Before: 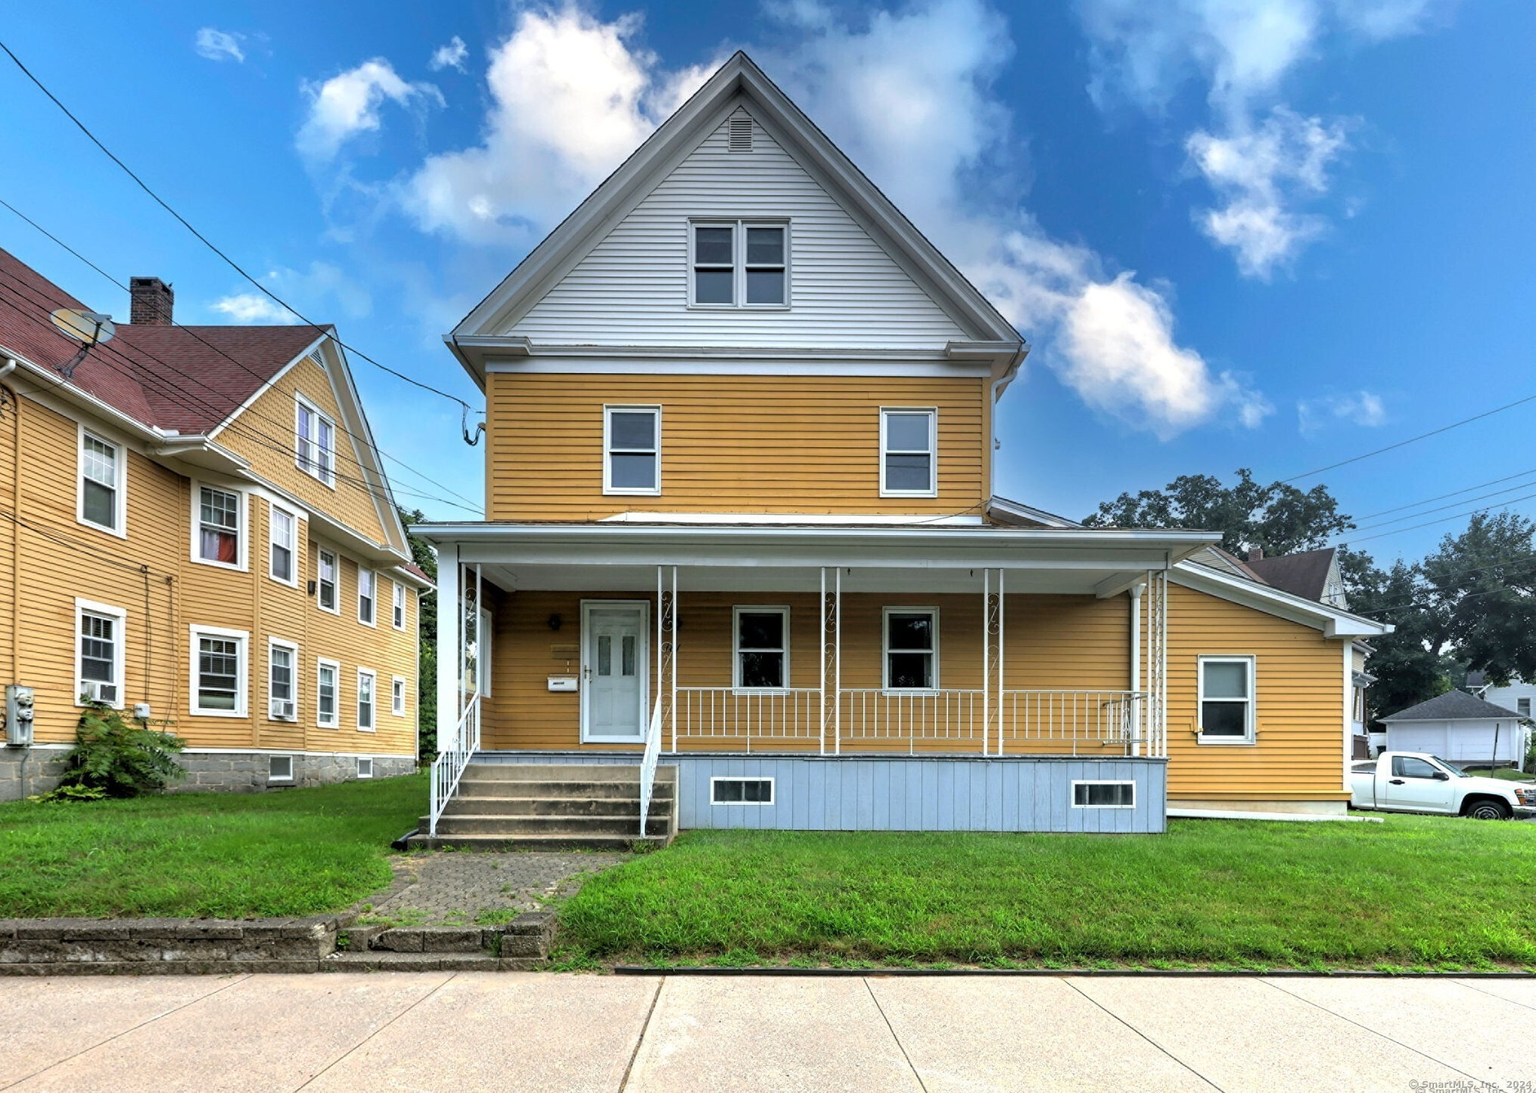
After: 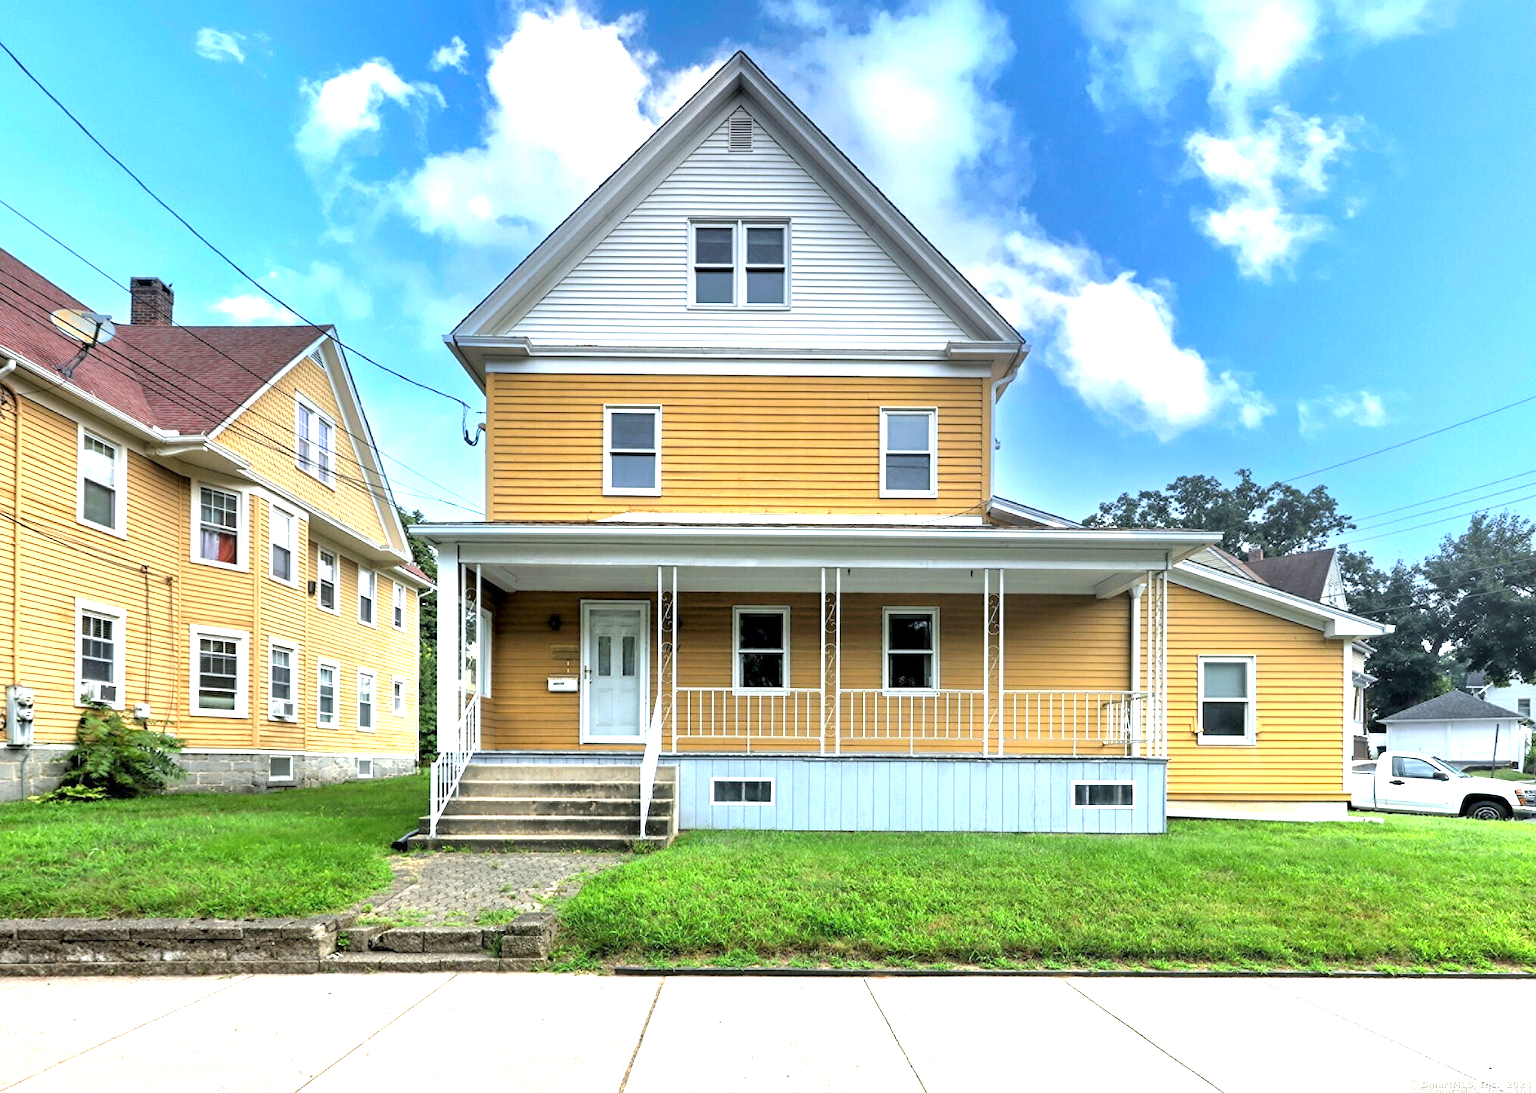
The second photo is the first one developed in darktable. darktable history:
local contrast: mode bilateral grid, contrast 20, coarseness 49, detail 120%, midtone range 0.2
exposure: exposure 0.949 EV, compensate highlight preservation false
